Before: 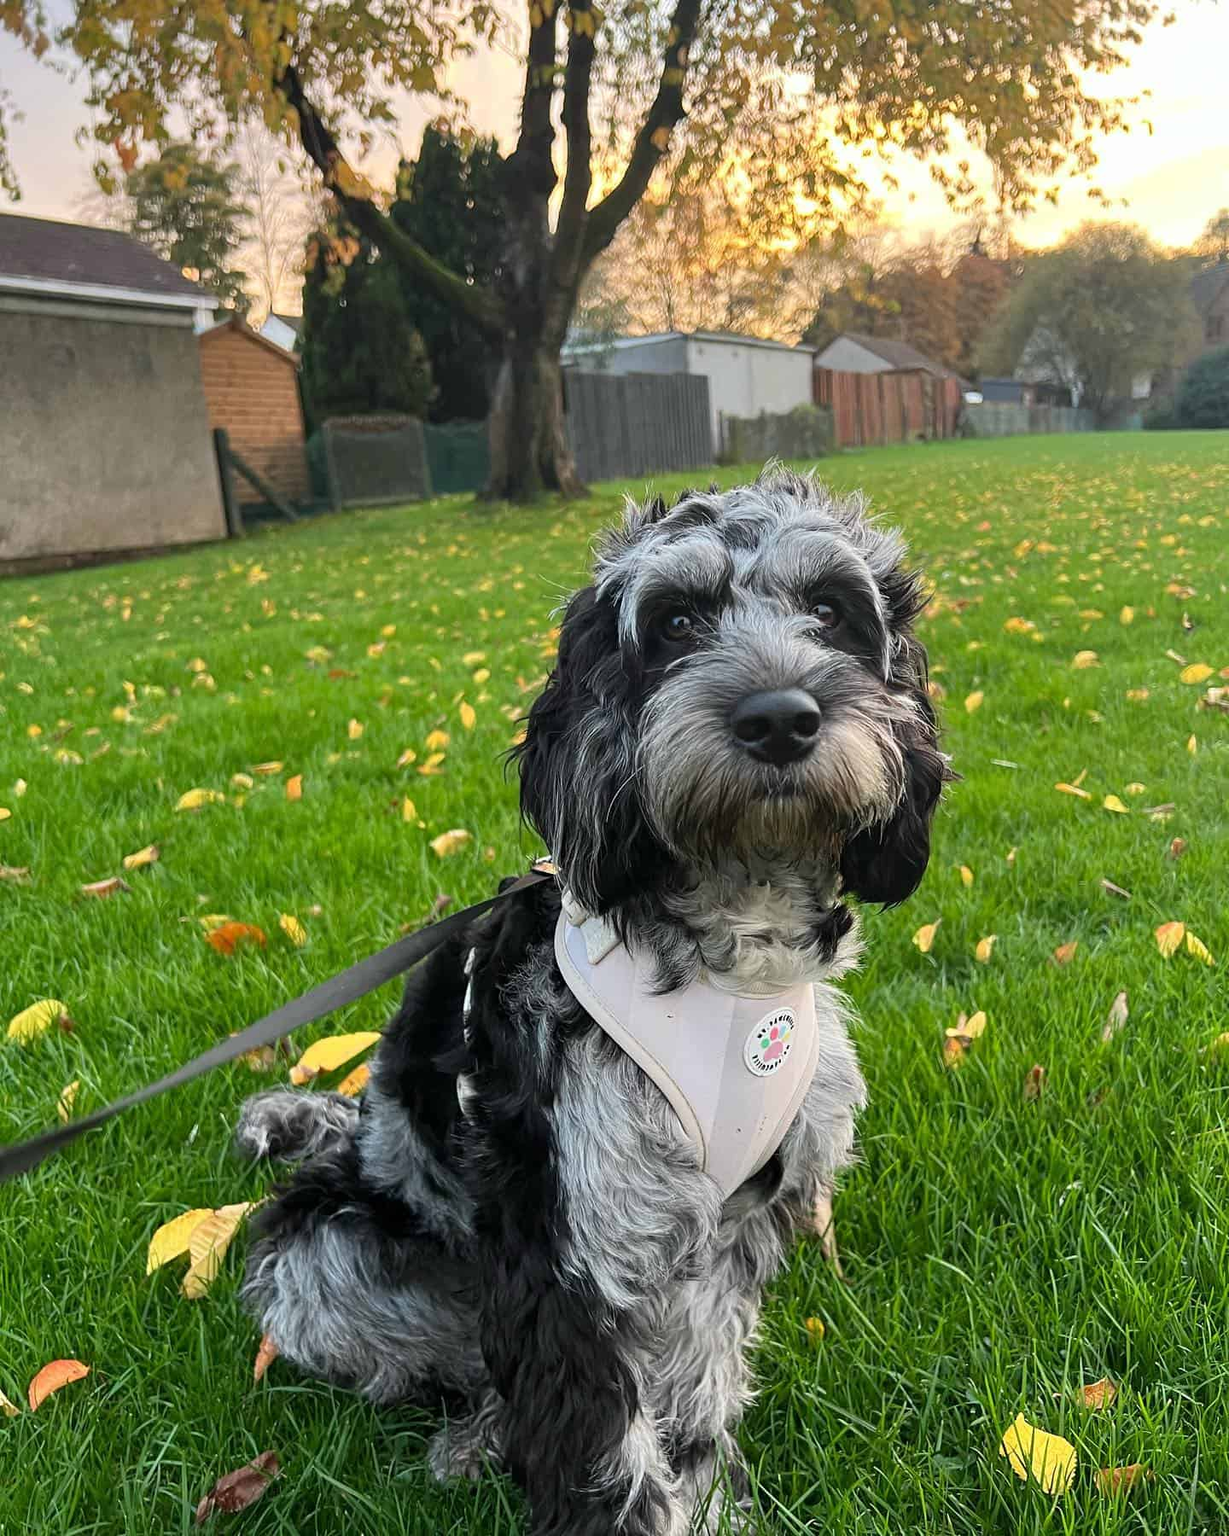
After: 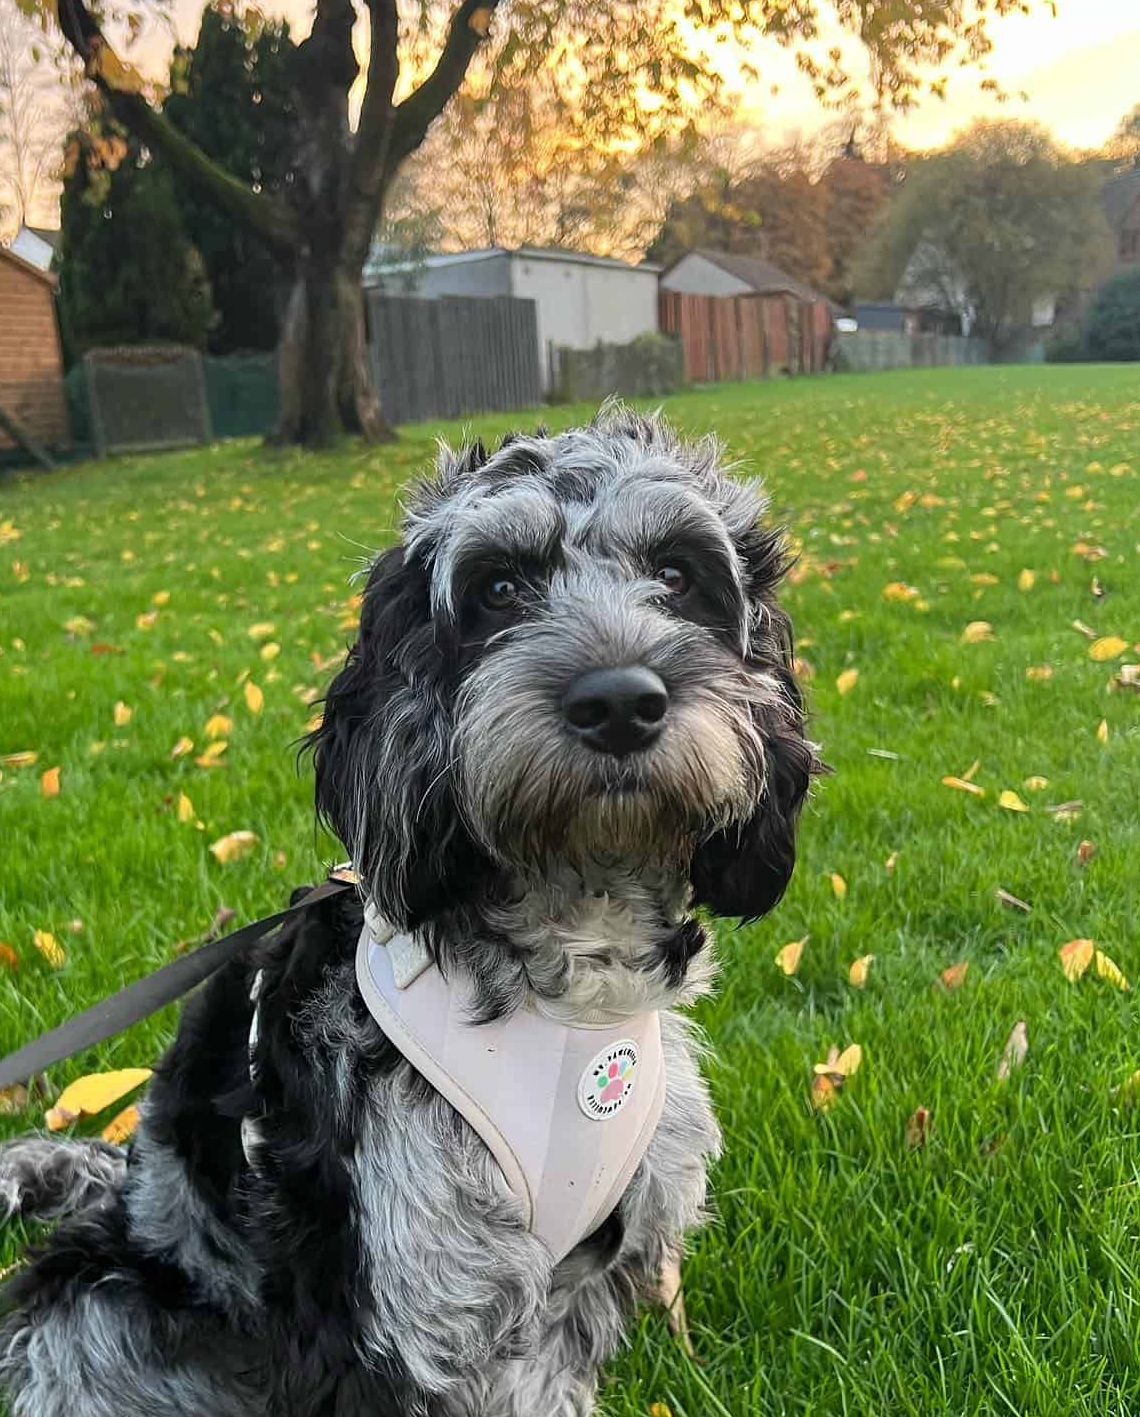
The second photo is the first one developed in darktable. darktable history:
exposure: compensate exposure bias true, compensate highlight preservation false
crop and rotate: left 20.46%, top 7.887%, right 0.334%, bottom 13.386%
